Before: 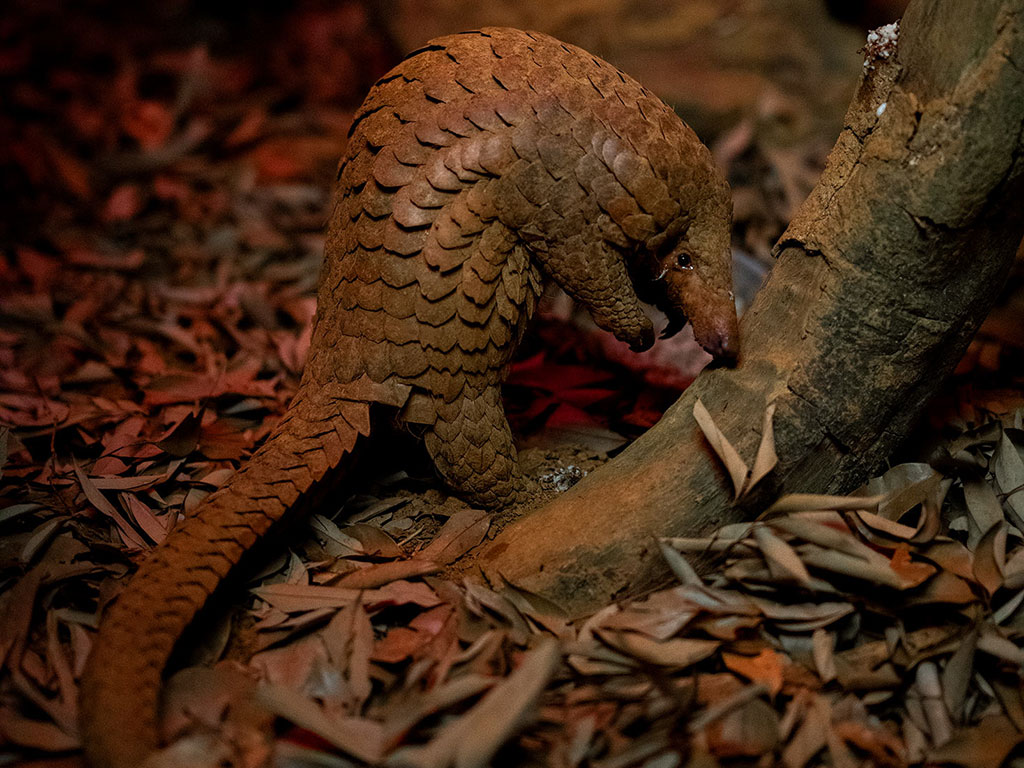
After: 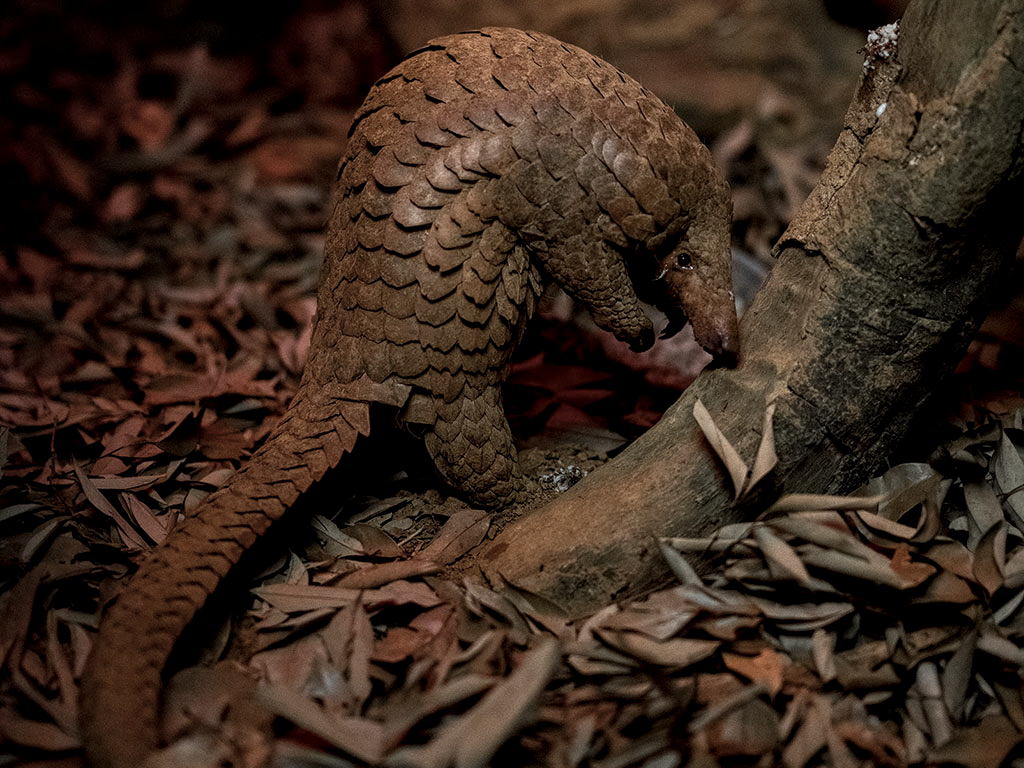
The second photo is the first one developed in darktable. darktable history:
exposure: compensate exposure bias true, compensate highlight preservation false
contrast brightness saturation: contrast 0.097, saturation -0.37
local contrast: on, module defaults
